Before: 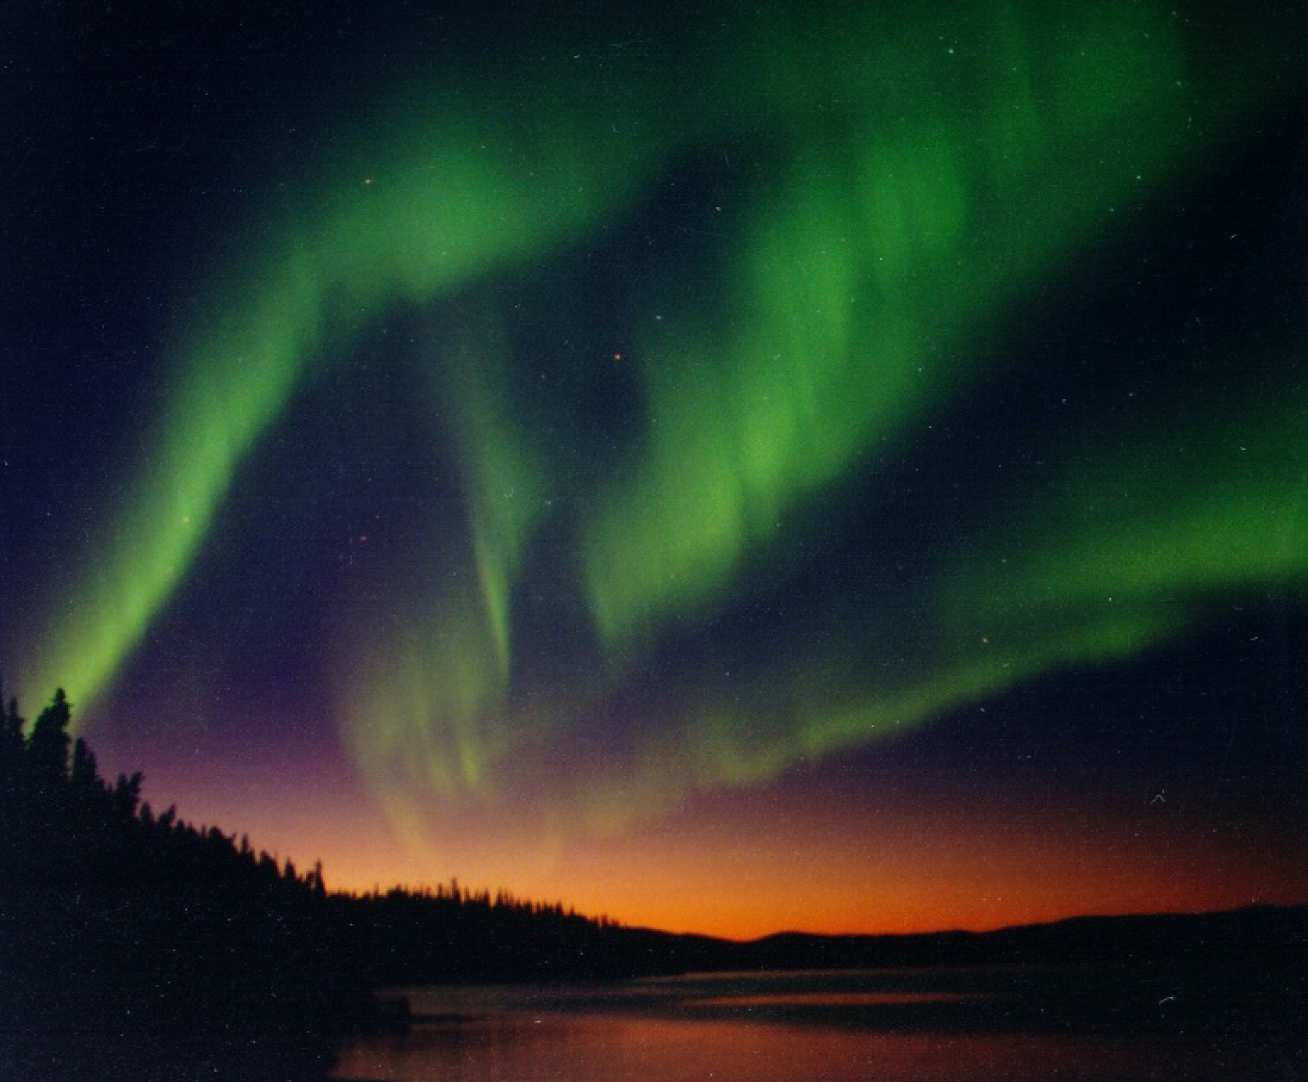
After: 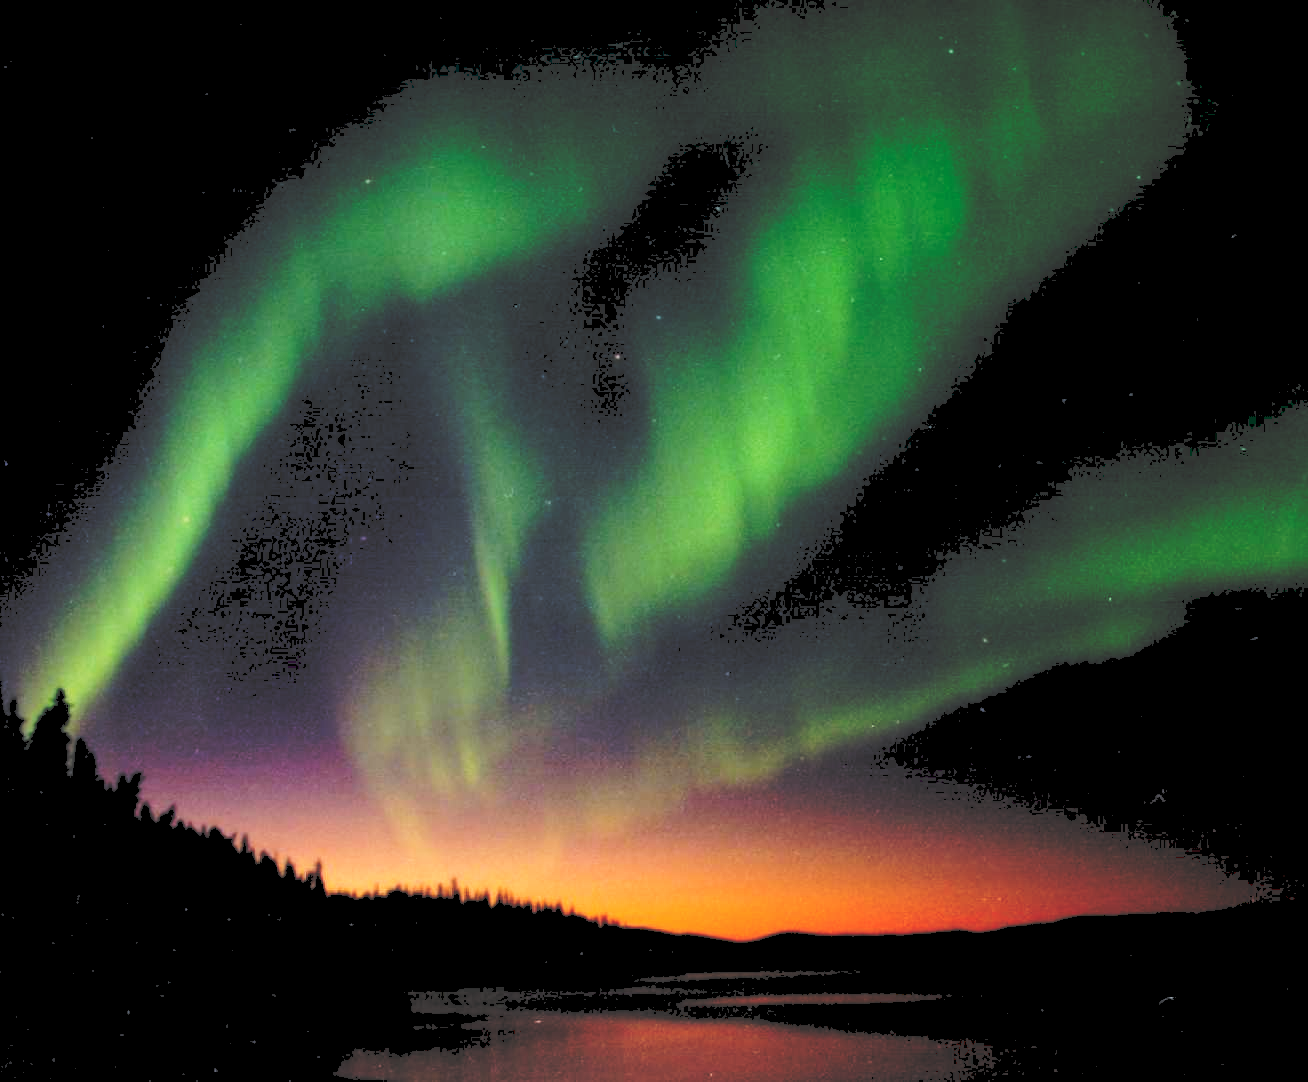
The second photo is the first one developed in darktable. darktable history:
tone curve: curves: ch0 [(0, 0) (0.003, 0.203) (0.011, 0.203) (0.025, 0.21) (0.044, 0.22) (0.069, 0.231) (0.1, 0.243) (0.136, 0.255) (0.177, 0.277) (0.224, 0.305) (0.277, 0.346) (0.335, 0.412) (0.399, 0.492) (0.468, 0.571) (0.543, 0.658) (0.623, 0.75) (0.709, 0.837) (0.801, 0.905) (0.898, 0.955) (1, 1)], preserve colors none
rgb levels: levels [[0.013, 0.434, 0.89], [0, 0.5, 1], [0, 0.5, 1]]
